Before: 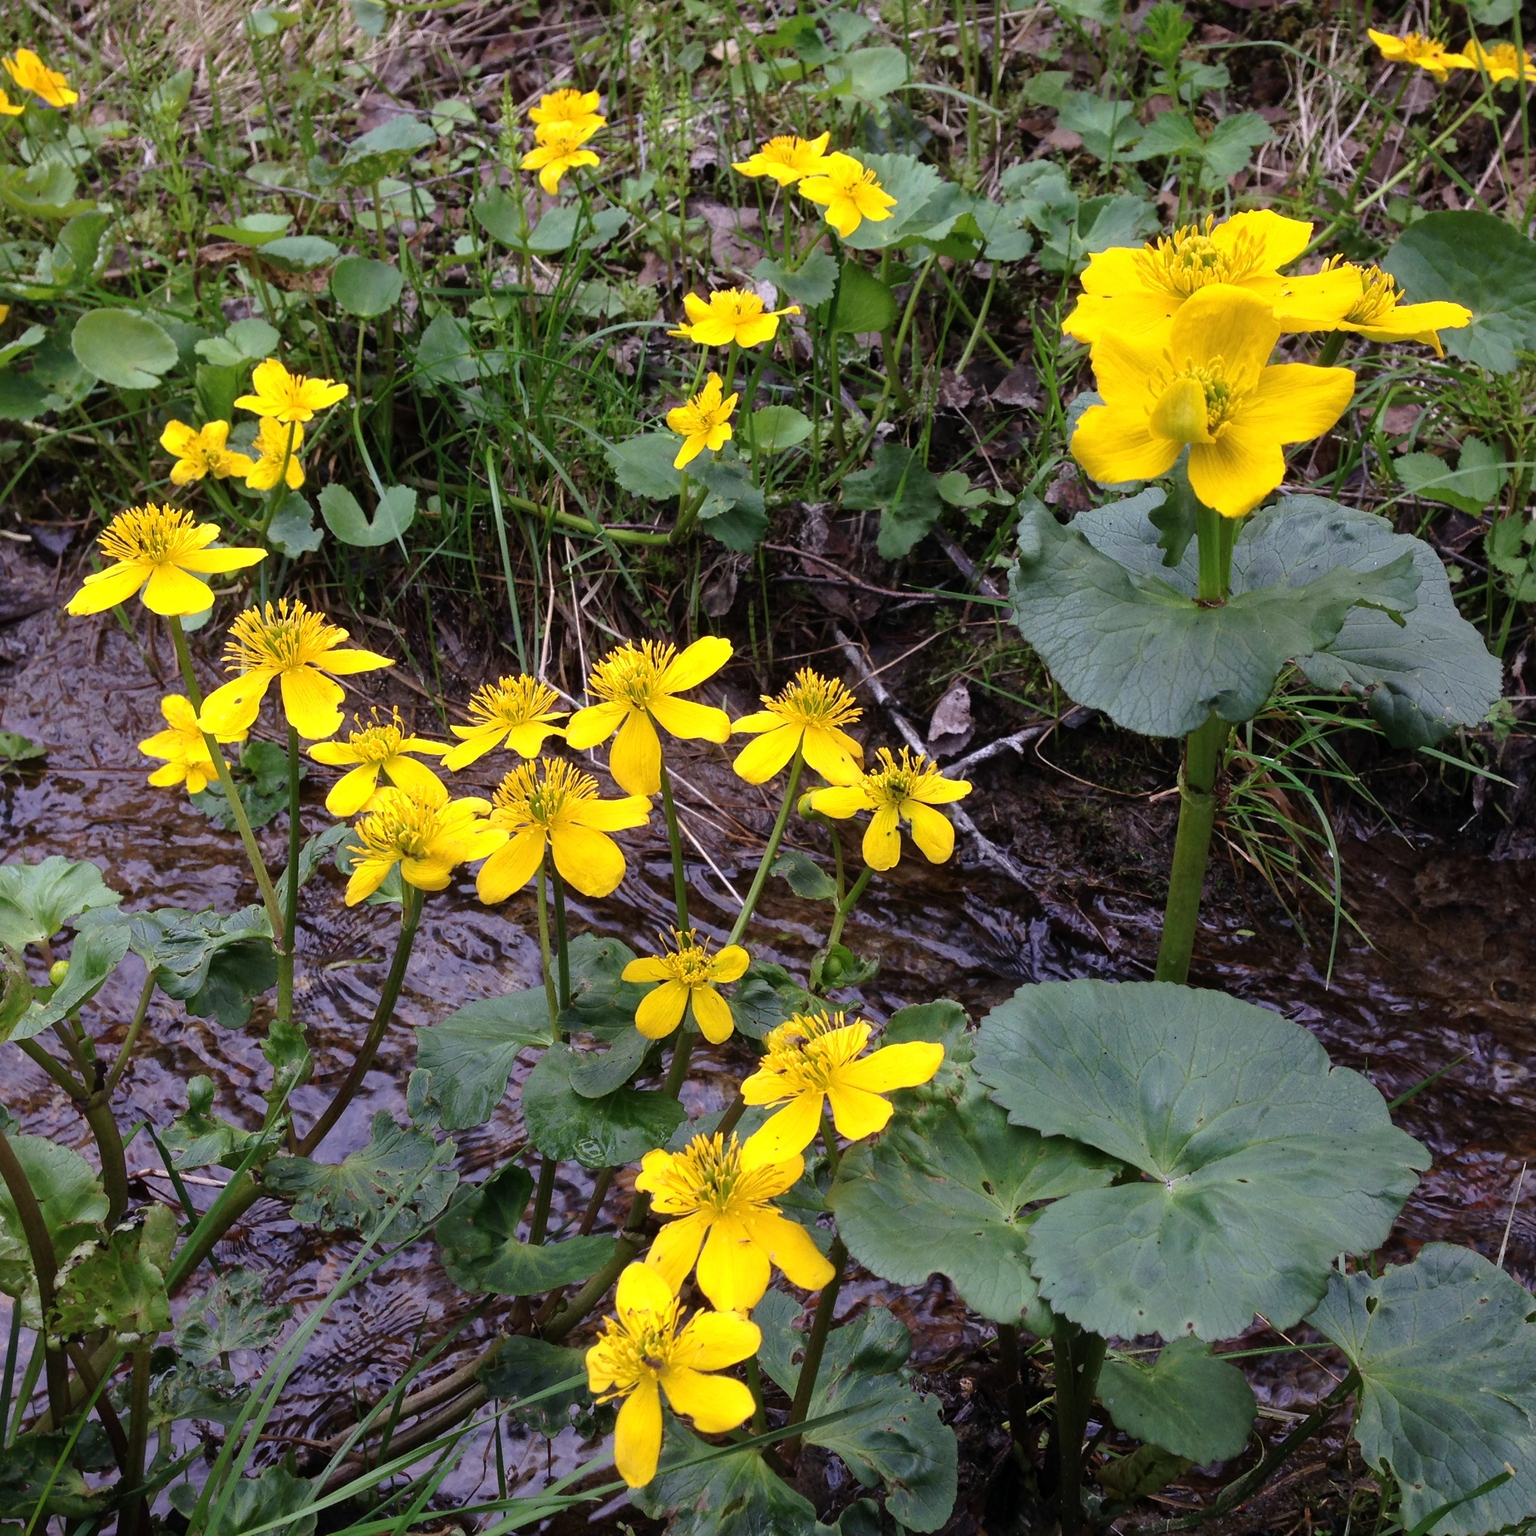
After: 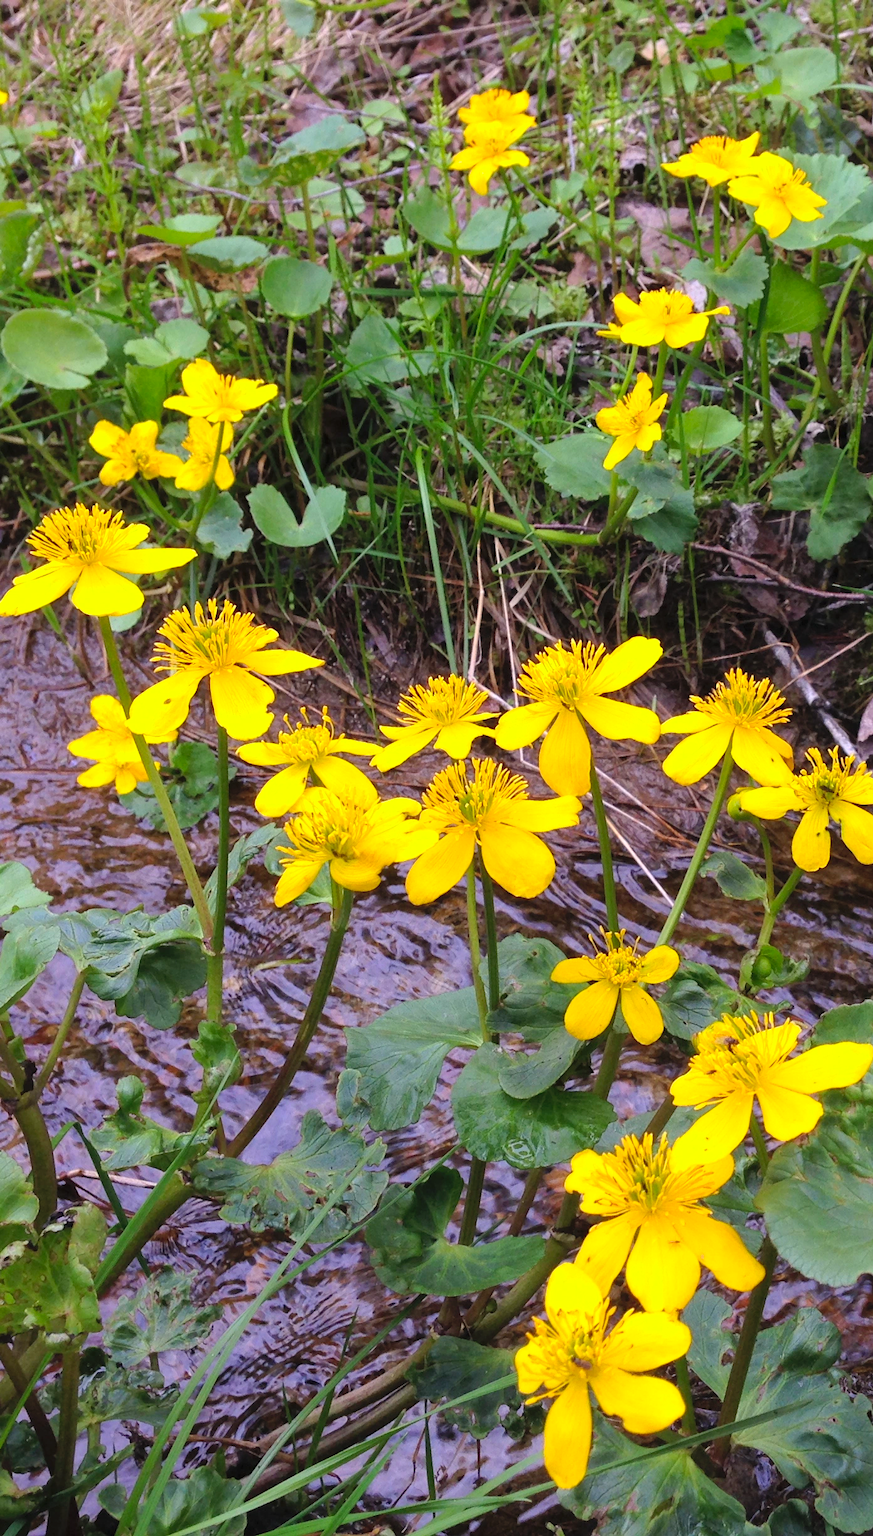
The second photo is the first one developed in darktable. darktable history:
contrast brightness saturation: contrast 0.069, brightness 0.175, saturation 0.419
crop: left 4.639%, right 38.49%
